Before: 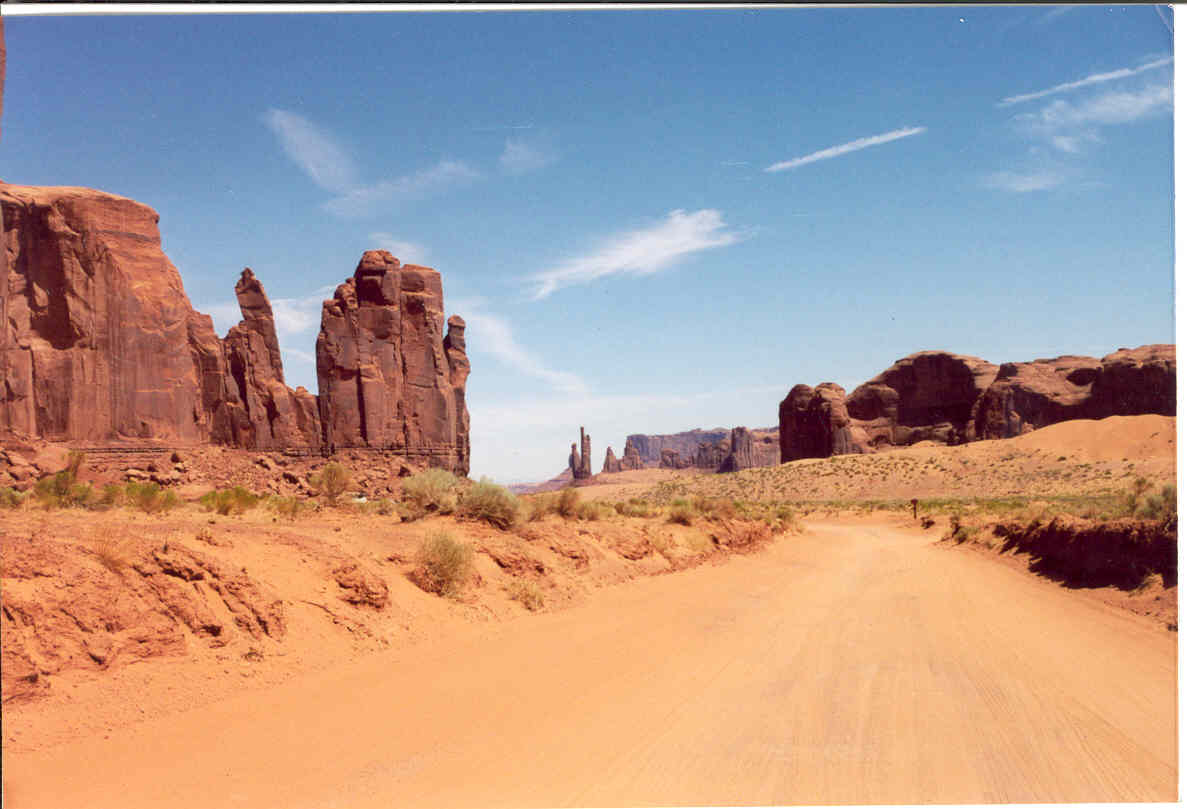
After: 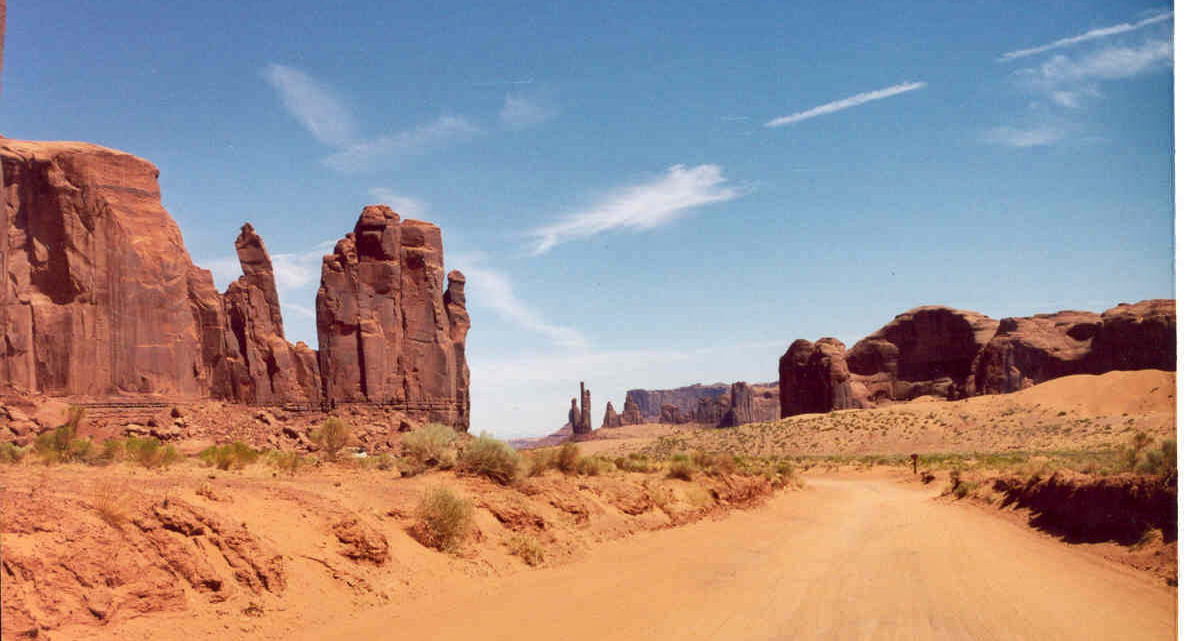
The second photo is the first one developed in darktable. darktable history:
crop and rotate: top 5.669%, bottom 14.981%
shadows and highlights: soften with gaussian
